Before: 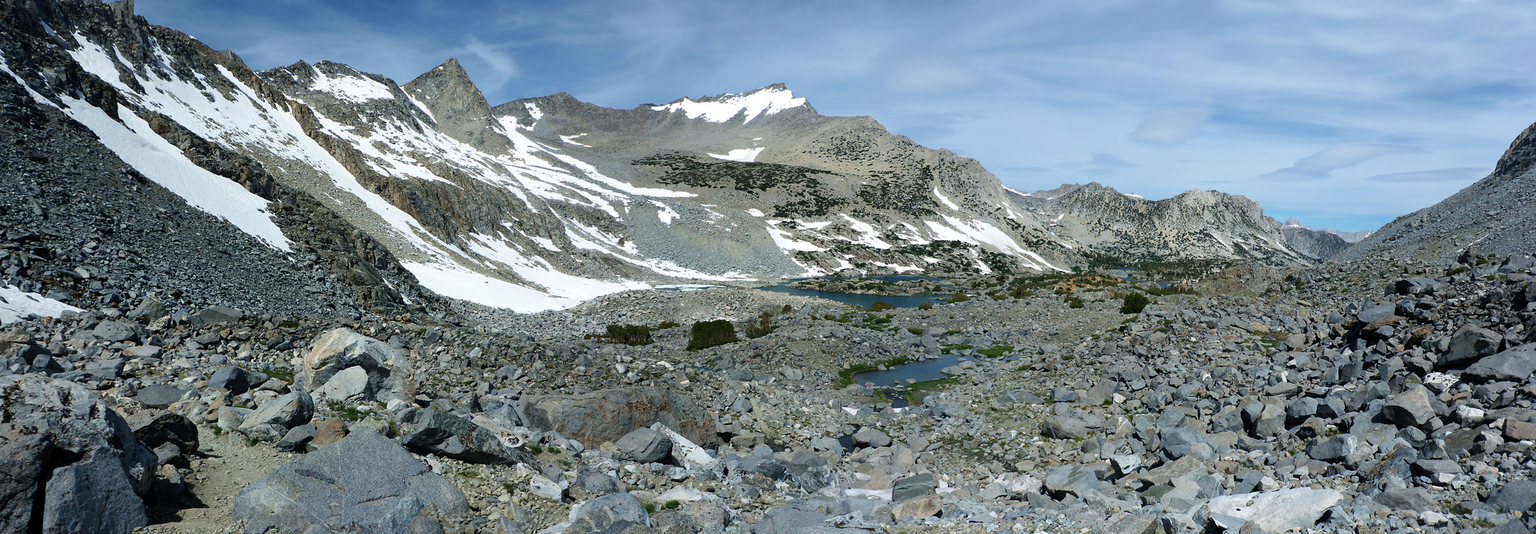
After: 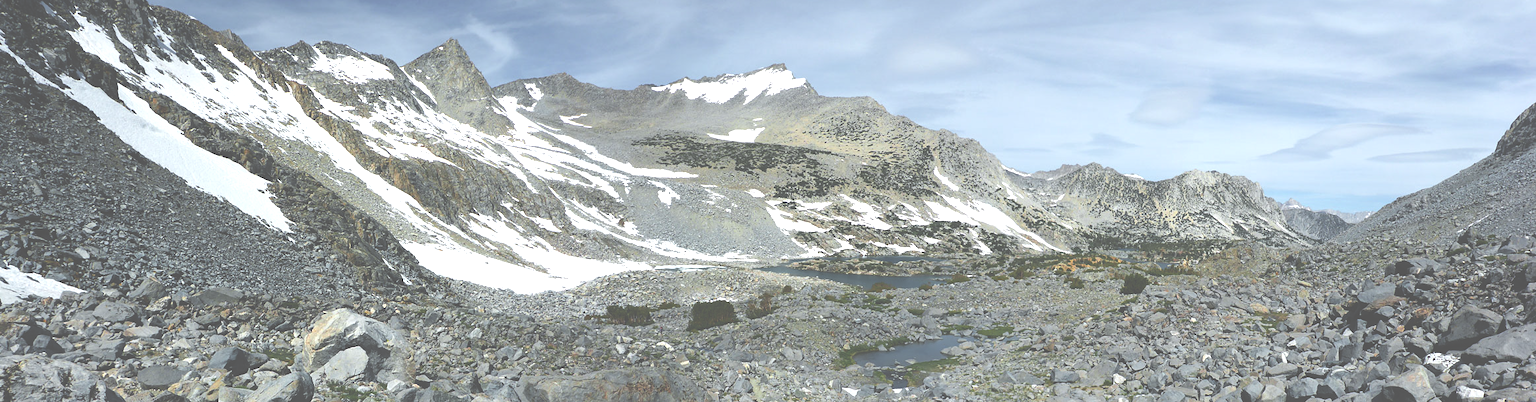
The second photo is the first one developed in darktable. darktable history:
crop: top 3.728%, bottom 20.955%
color zones: curves: ch0 [(0, 0.511) (0.143, 0.531) (0.286, 0.56) (0.429, 0.5) (0.571, 0.5) (0.714, 0.5) (0.857, 0.5) (1, 0.5)]; ch1 [(0, 0.525) (0.143, 0.705) (0.286, 0.715) (0.429, 0.35) (0.571, 0.35) (0.714, 0.35) (0.857, 0.4) (1, 0.4)]; ch2 [(0, 0.572) (0.143, 0.512) (0.286, 0.473) (0.429, 0.45) (0.571, 0.5) (0.714, 0.5) (0.857, 0.518) (1, 0.518)]
exposure: black level correction -0.07, exposure 0.503 EV, compensate highlight preservation false
